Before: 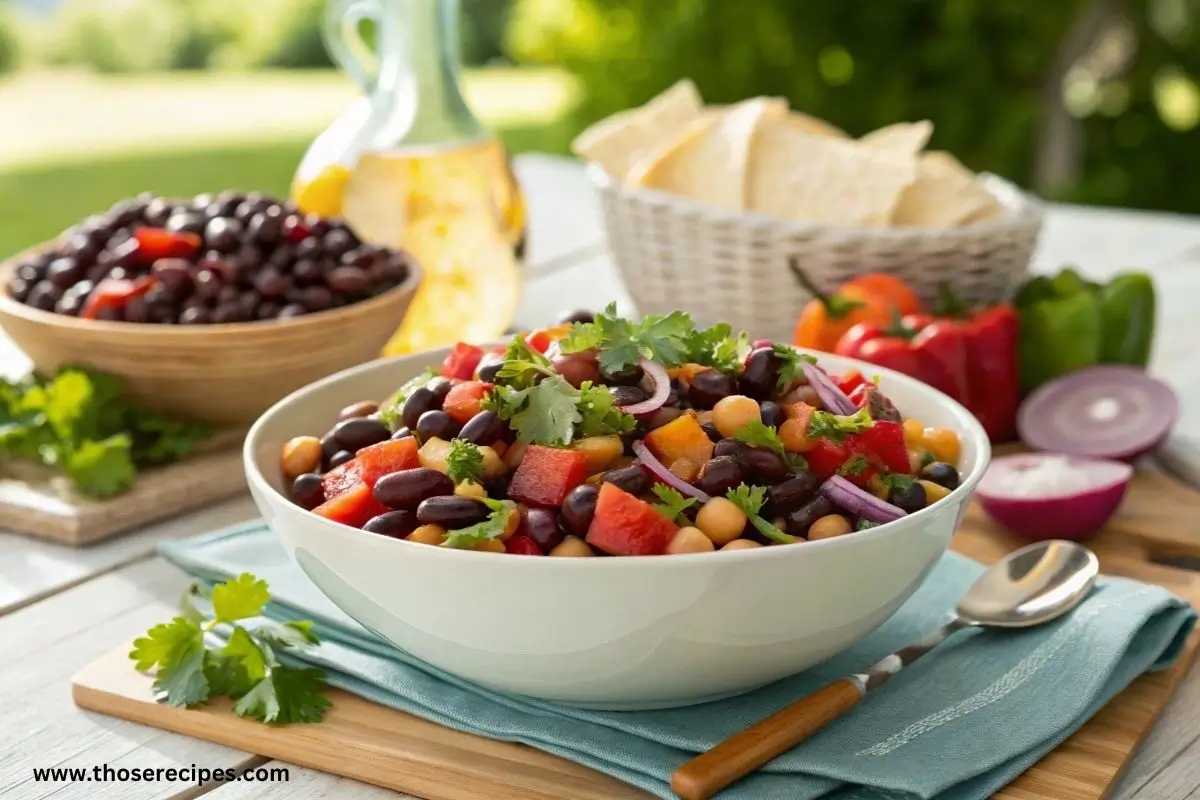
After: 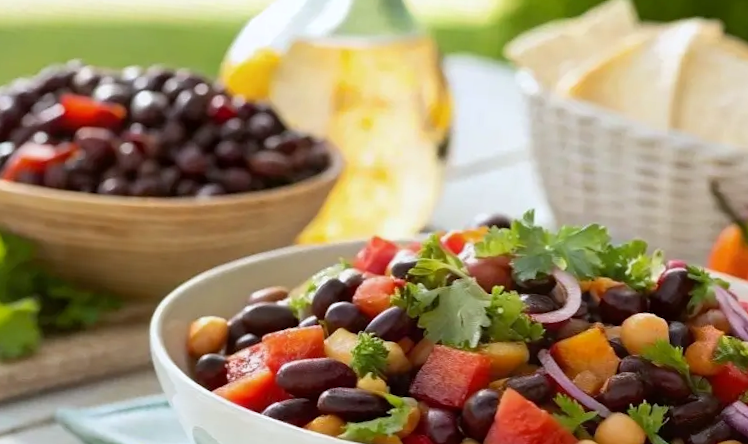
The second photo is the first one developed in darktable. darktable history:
crop and rotate: angle -4.99°, left 2.122%, top 6.945%, right 27.566%, bottom 30.519%
contrast equalizer: y [[0.5, 0.5, 0.472, 0.5, 0.5, 0.5], [0.5 ×6], [0.5 ×6], [0 ×6], [0 ×6]]
white balance: red 0.974, blue 1.044
exposure: black level correction 0.001, compensate highlight preservation false
